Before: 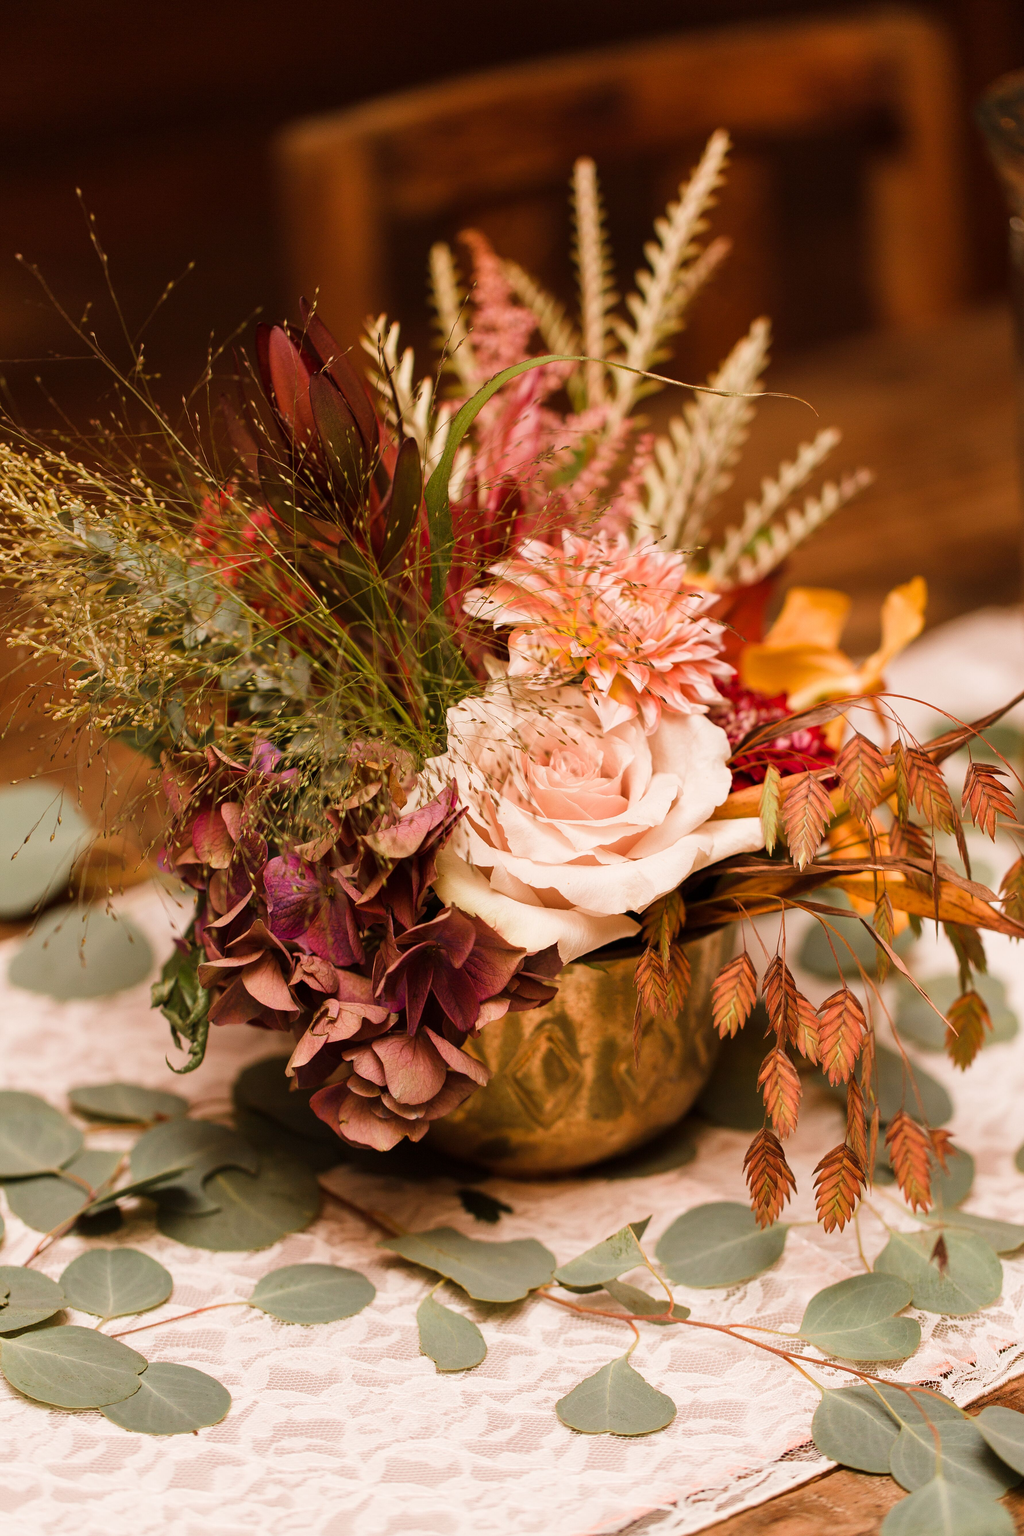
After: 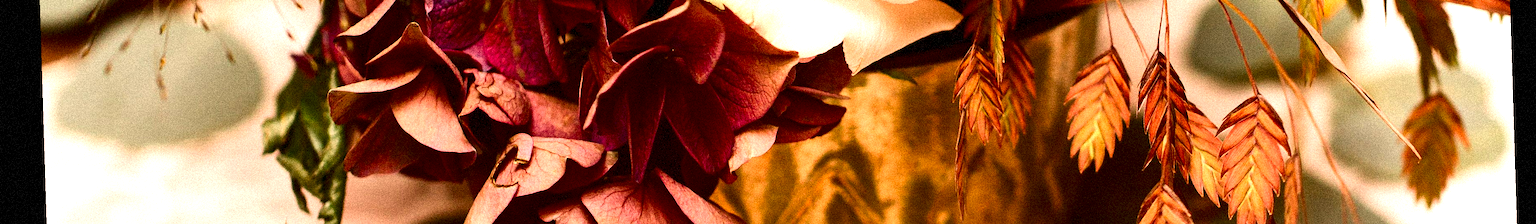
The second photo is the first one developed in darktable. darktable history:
contrast brightness saturation: contrast 0.24, brightness -0.24, saturation 0.14
crop and rotate: top 59.084%, bottom 30.916%
exposure: black level correction -0.001, exposure 0.9 EV, compensate exposure bias true, compensate highlight preservation false
grain: coarseness 46.9 ISO, strength 50.21%, mid-tones bias 0%
rotate and perspective: rotation -1.77°, lens shift (horizontal) 0.004, automatic cropping off
